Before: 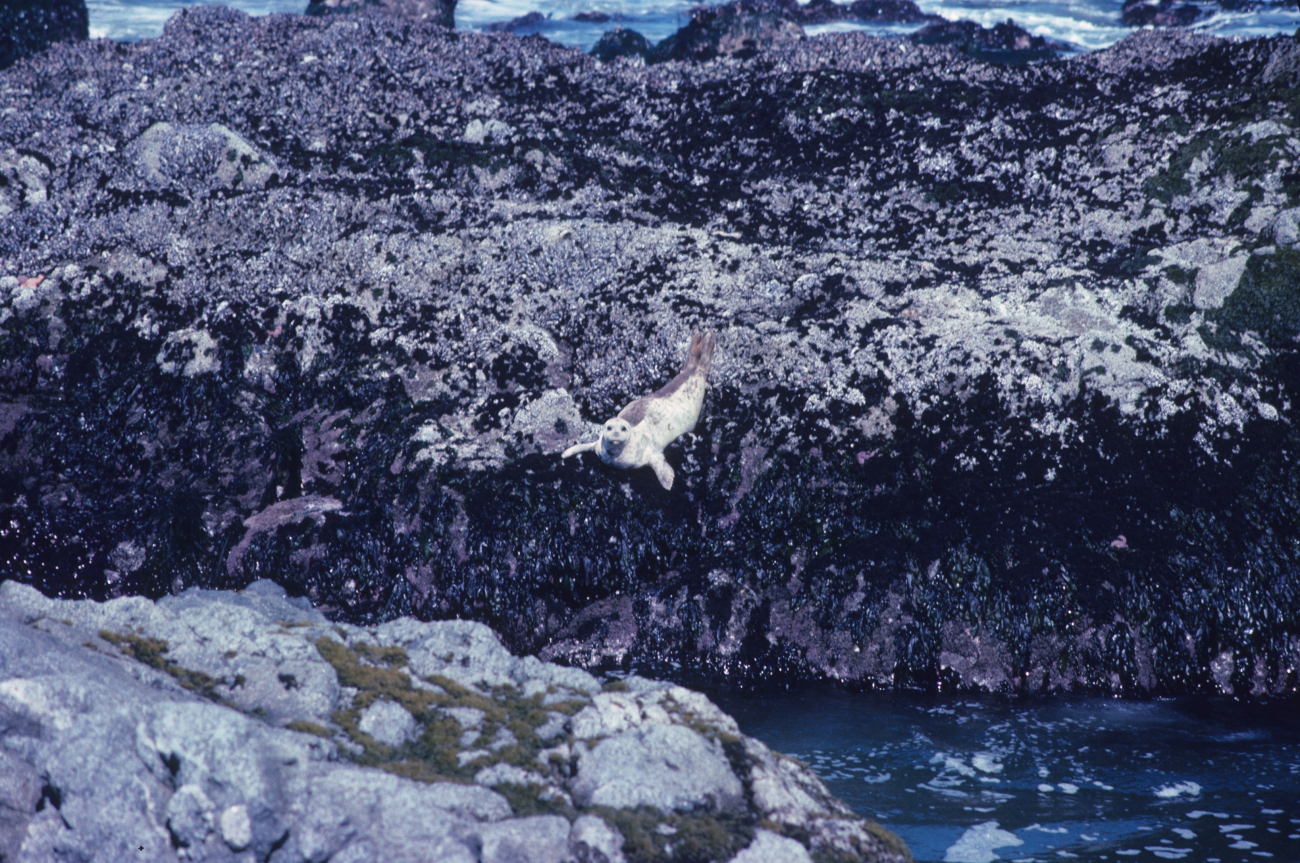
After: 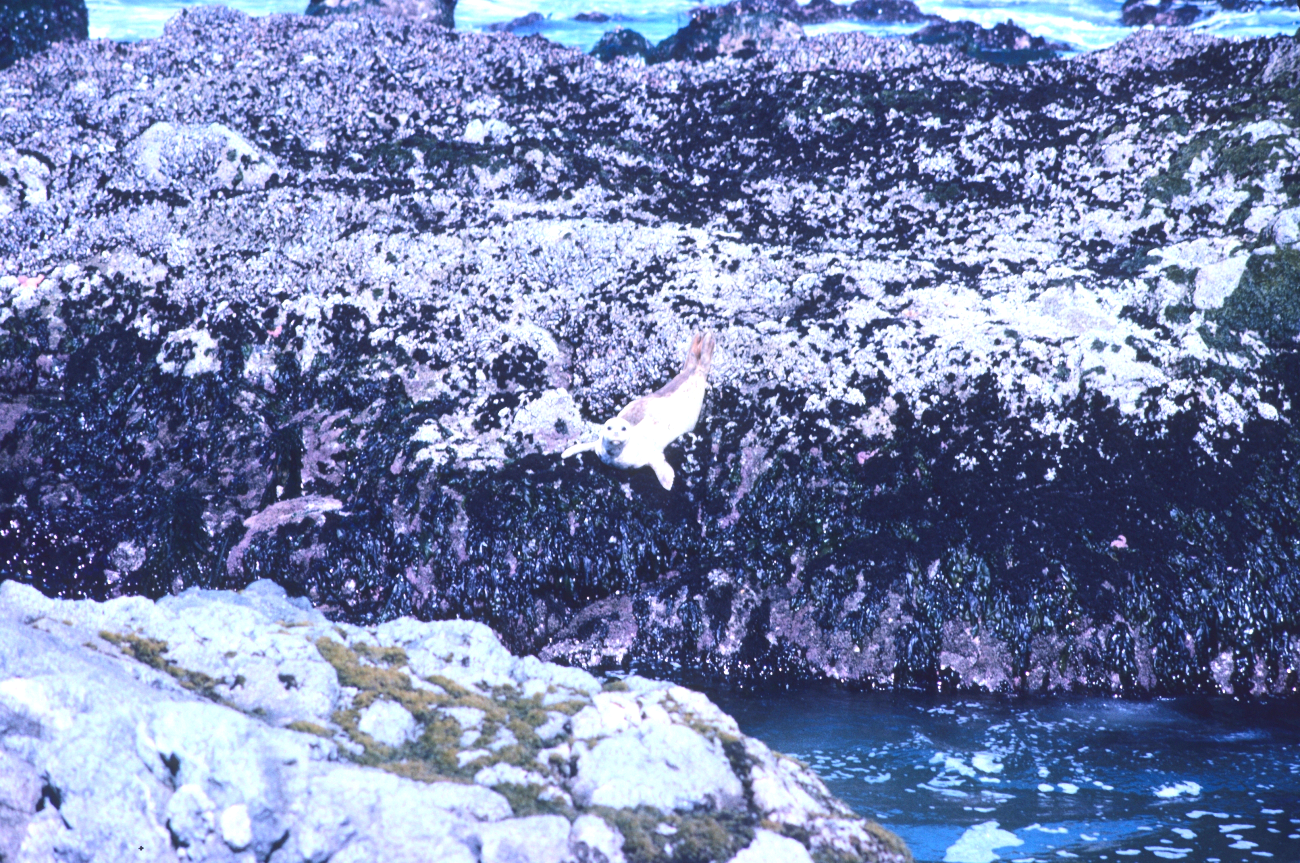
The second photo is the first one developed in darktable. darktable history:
exposure: black level correction 0, exposure 1.095 EV, compensate exposure bias true, compensate highlight preservation false
base curve: preserve colors none
contrast brightness saturation: contrast 0.197, brightness 0.162, saturation 0.219
